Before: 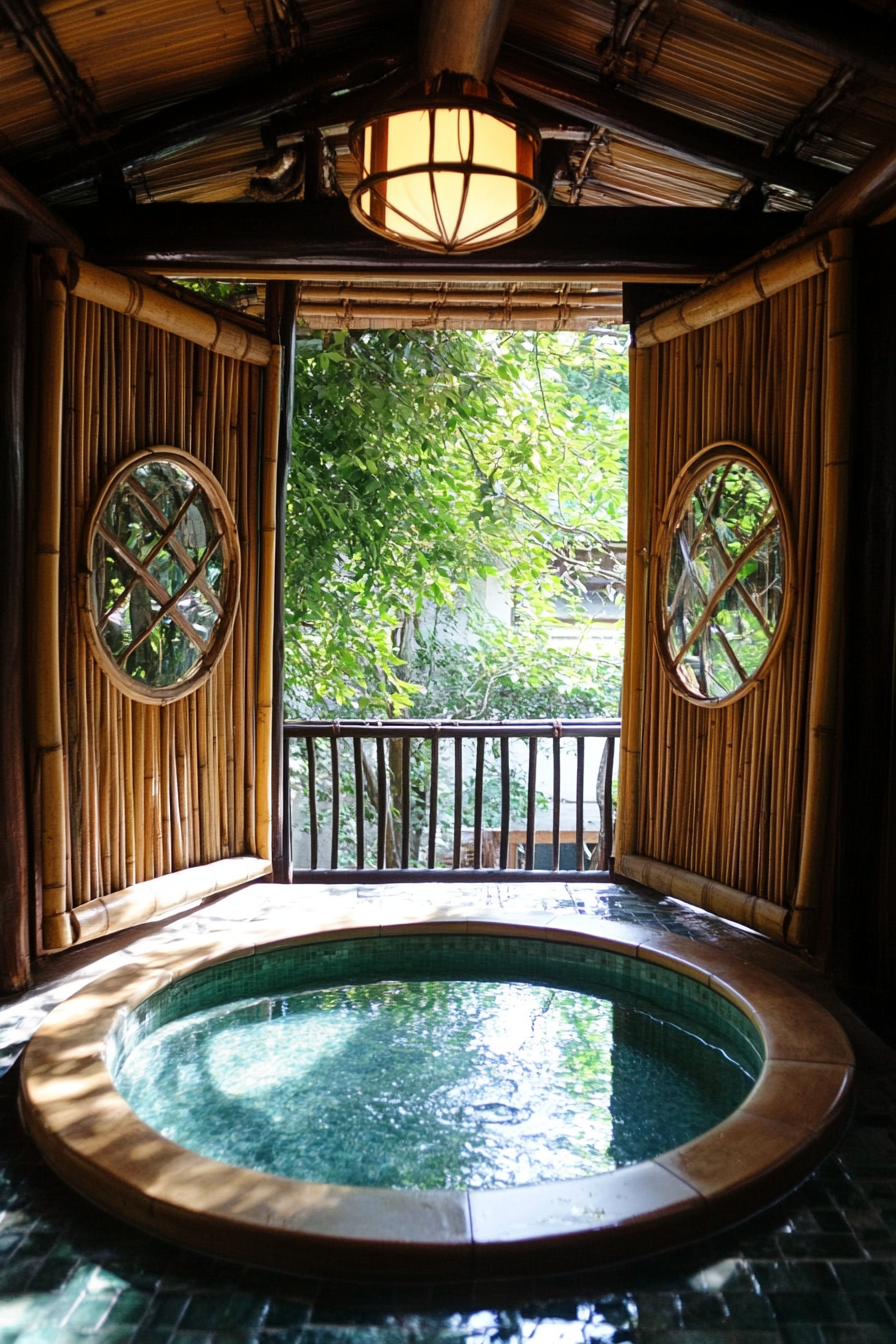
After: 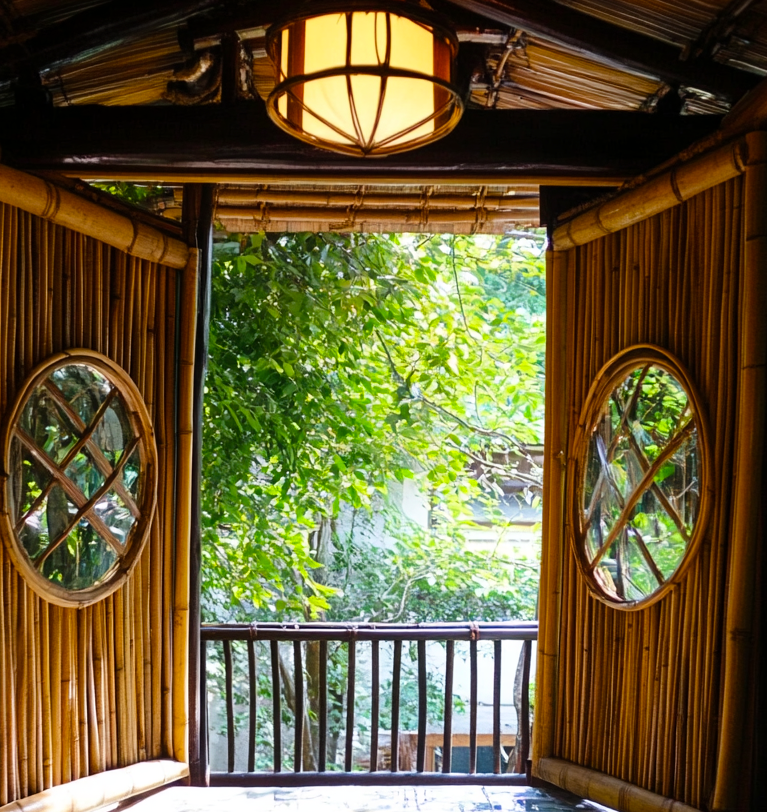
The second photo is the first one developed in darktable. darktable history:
crop and rotate: left 9.345%, top 7.22%, right 4.982%, bottom 32.331%
color balance rgb: perceptual saturation grading › global saturation 25%, global vibrance 20%
